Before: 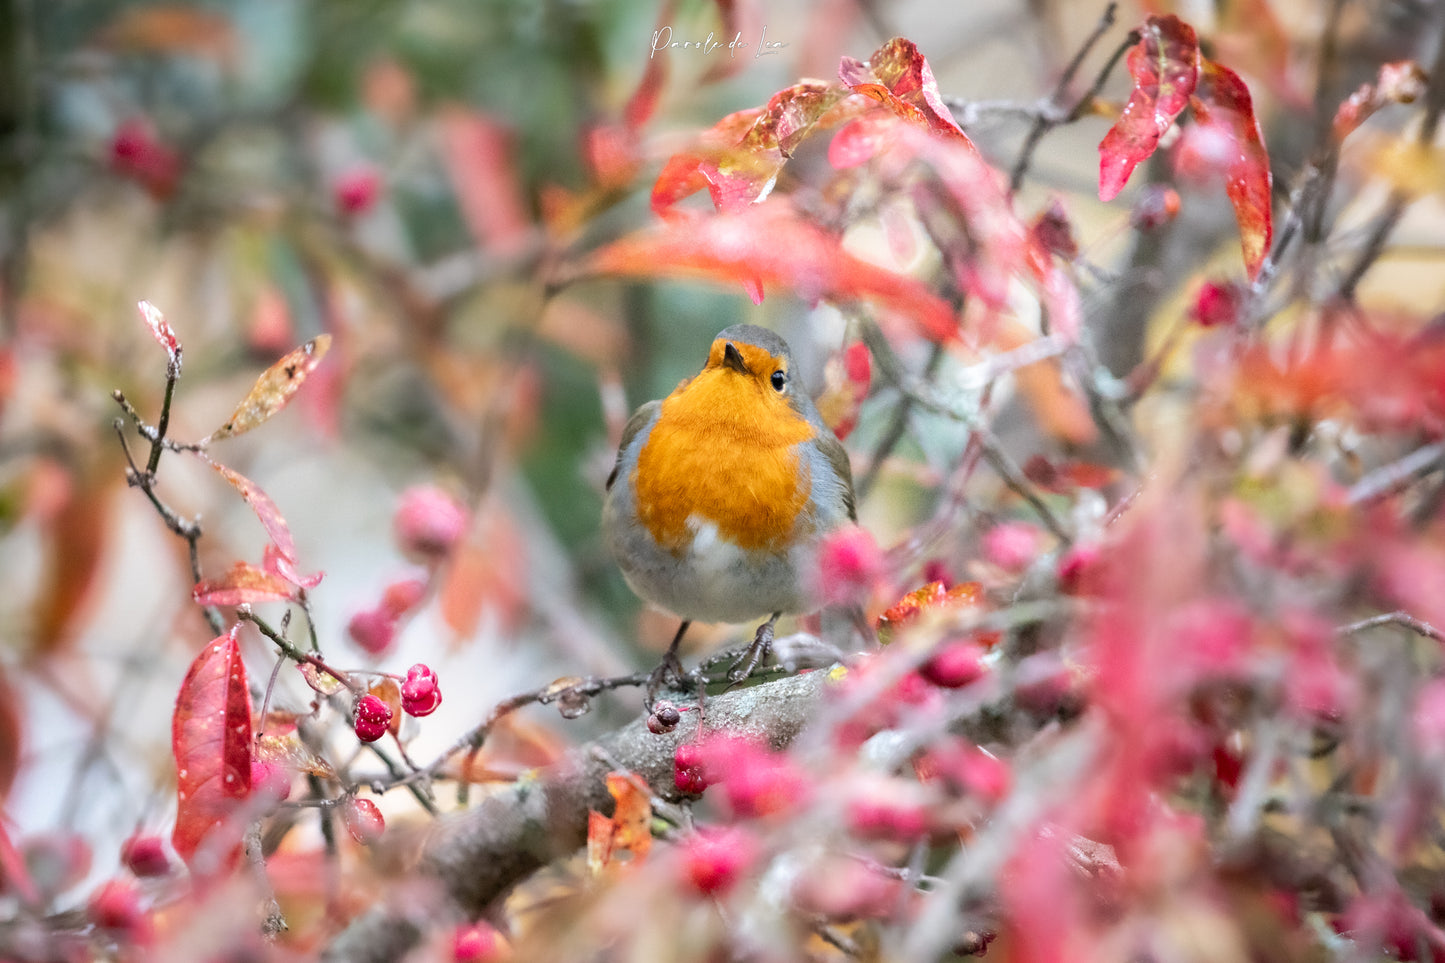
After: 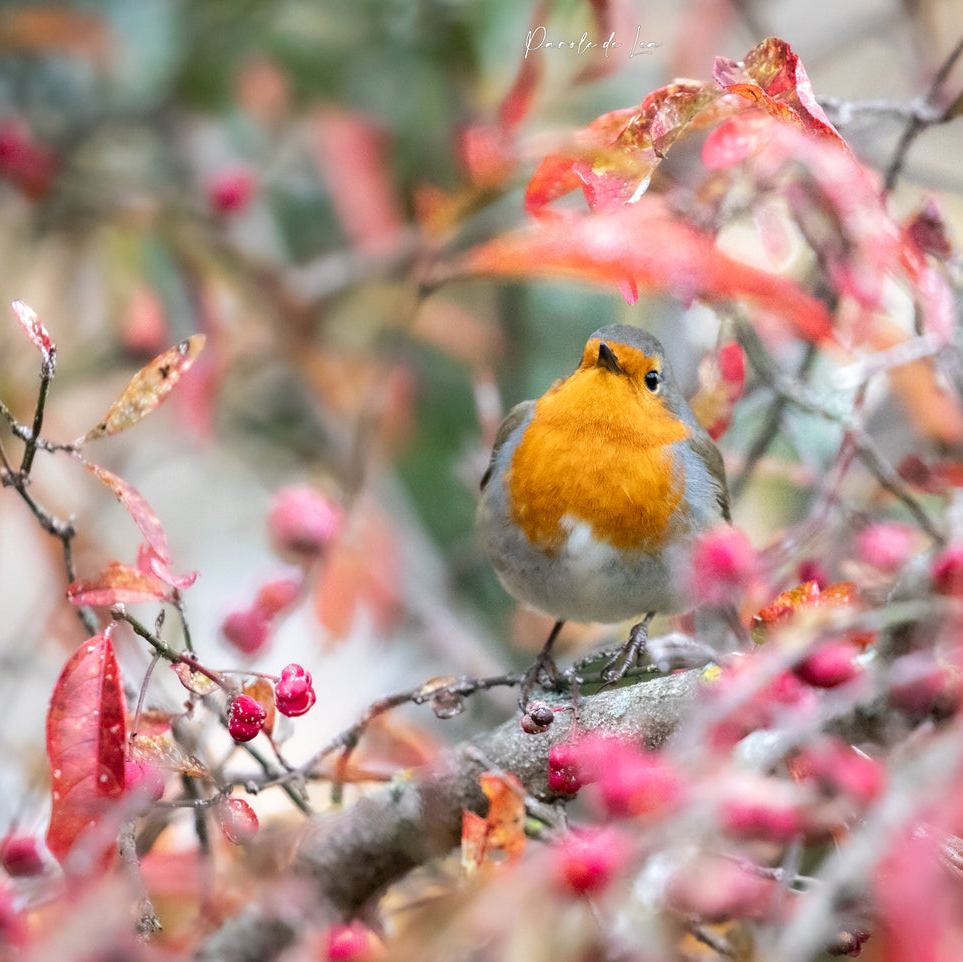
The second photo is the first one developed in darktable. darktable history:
tone equalizer: on, module defaults
white balance: emerald 1
crop and rotate: left 8.786%, right 24.548%
